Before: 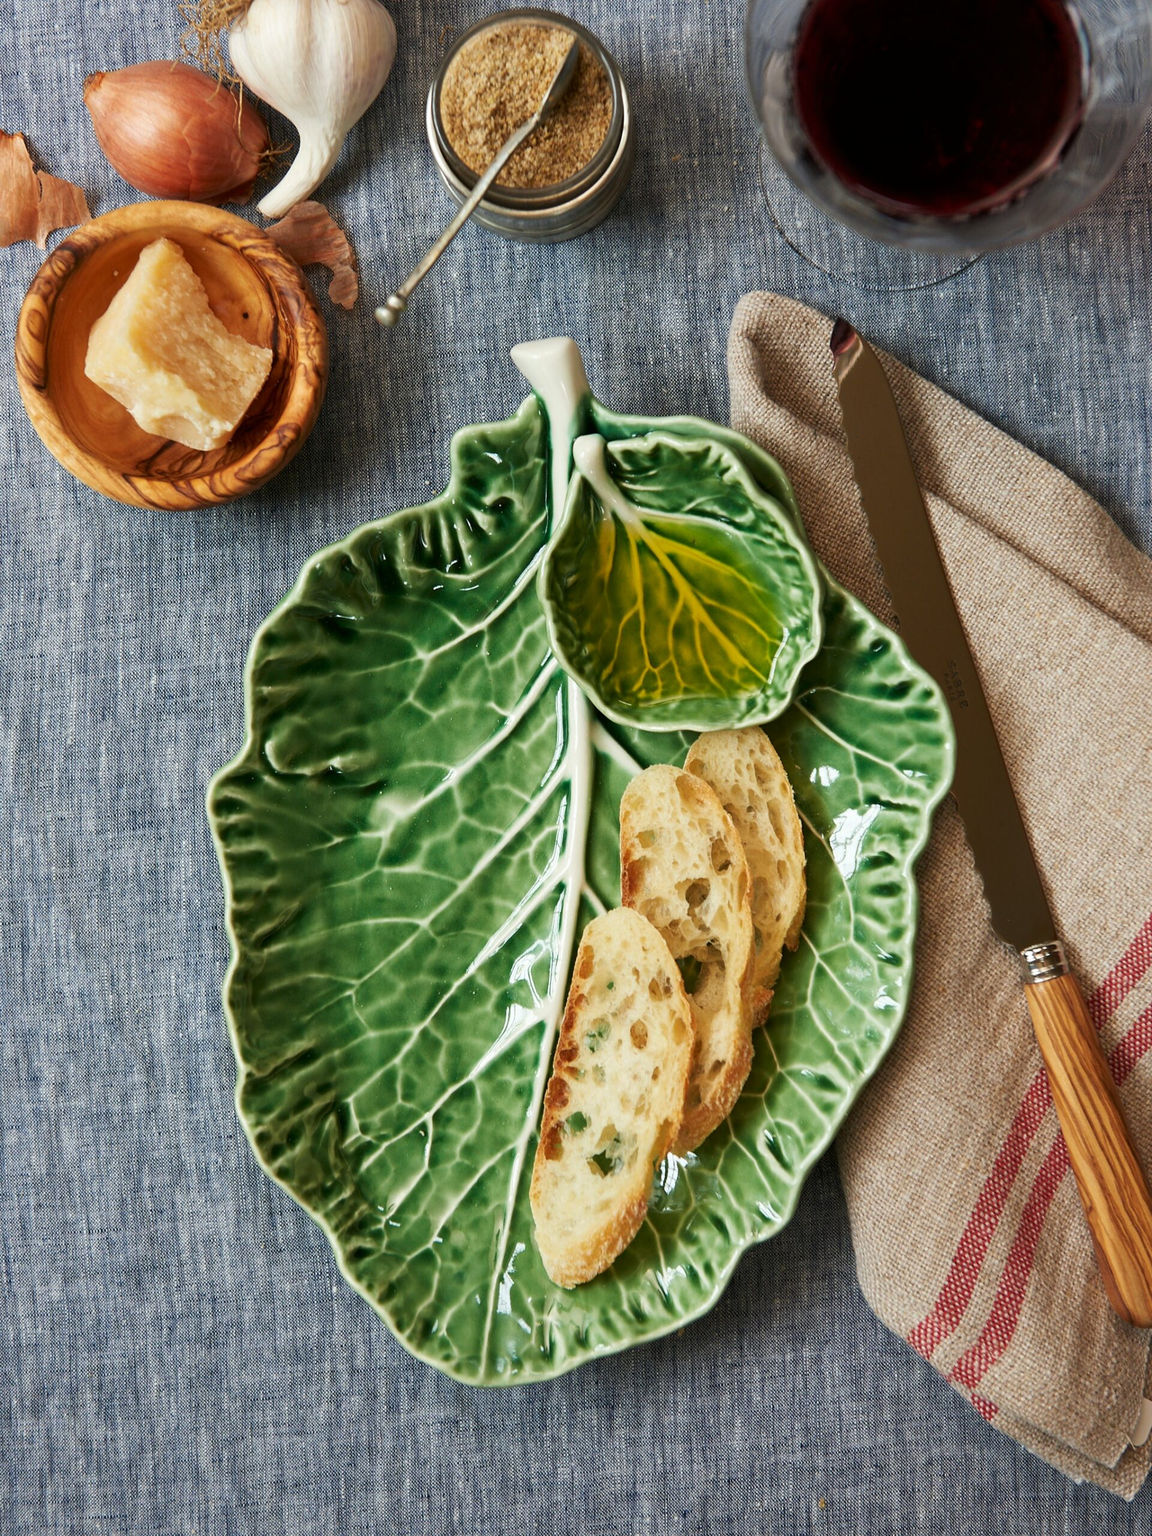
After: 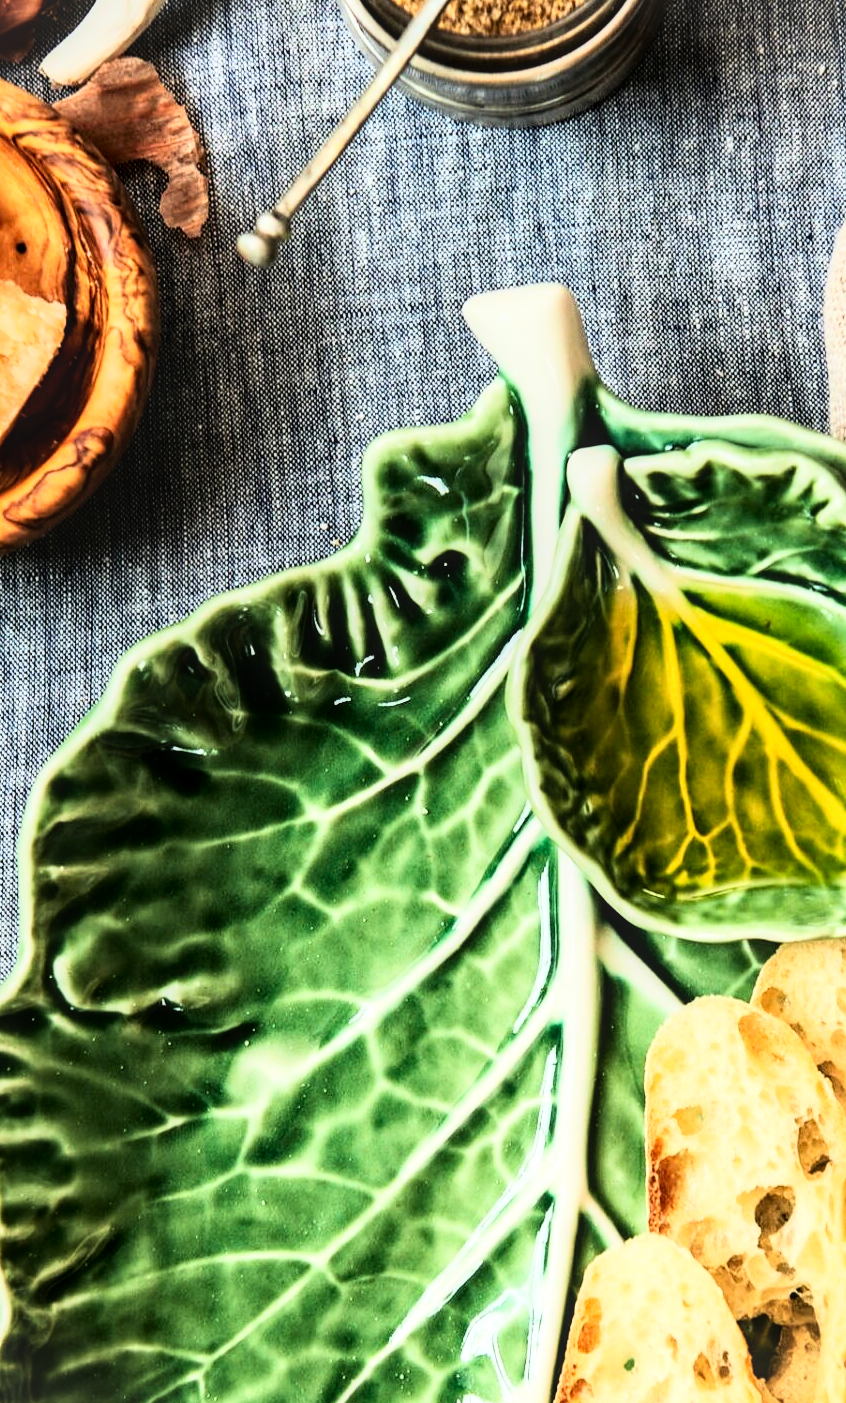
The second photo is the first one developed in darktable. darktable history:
rgb curve: curves: ch0 [(0, 0) (0.21, 0.15) (0.24, 0.21) (0.5, 0.75) (0.75, 0.96) (0.89, 0.99) (1, 1)]; ch1 [(0, 0.02) (0.21, 0.13) (0.25, 0.2) (0.5, 0.67) (0.75, 0.9) (0.89, 0.97) (1, 1)]; ch2 [(0, 0.02) (0.21, 0.13) (0.25, 0.2) (0.5, 0.67) (0.75, 0.9) (0.89, 0.97) (1, 1)], compensate middle gray true
local contrast: on, module defaults
vignetting: fall-off start 100%, brightness 0.05, saturation 0
crop: left 20.248%, top 10.86%, right 35.675%, bottom 34.321%
contrast brightness saturation: contrast 0.03, brightness -0.04
